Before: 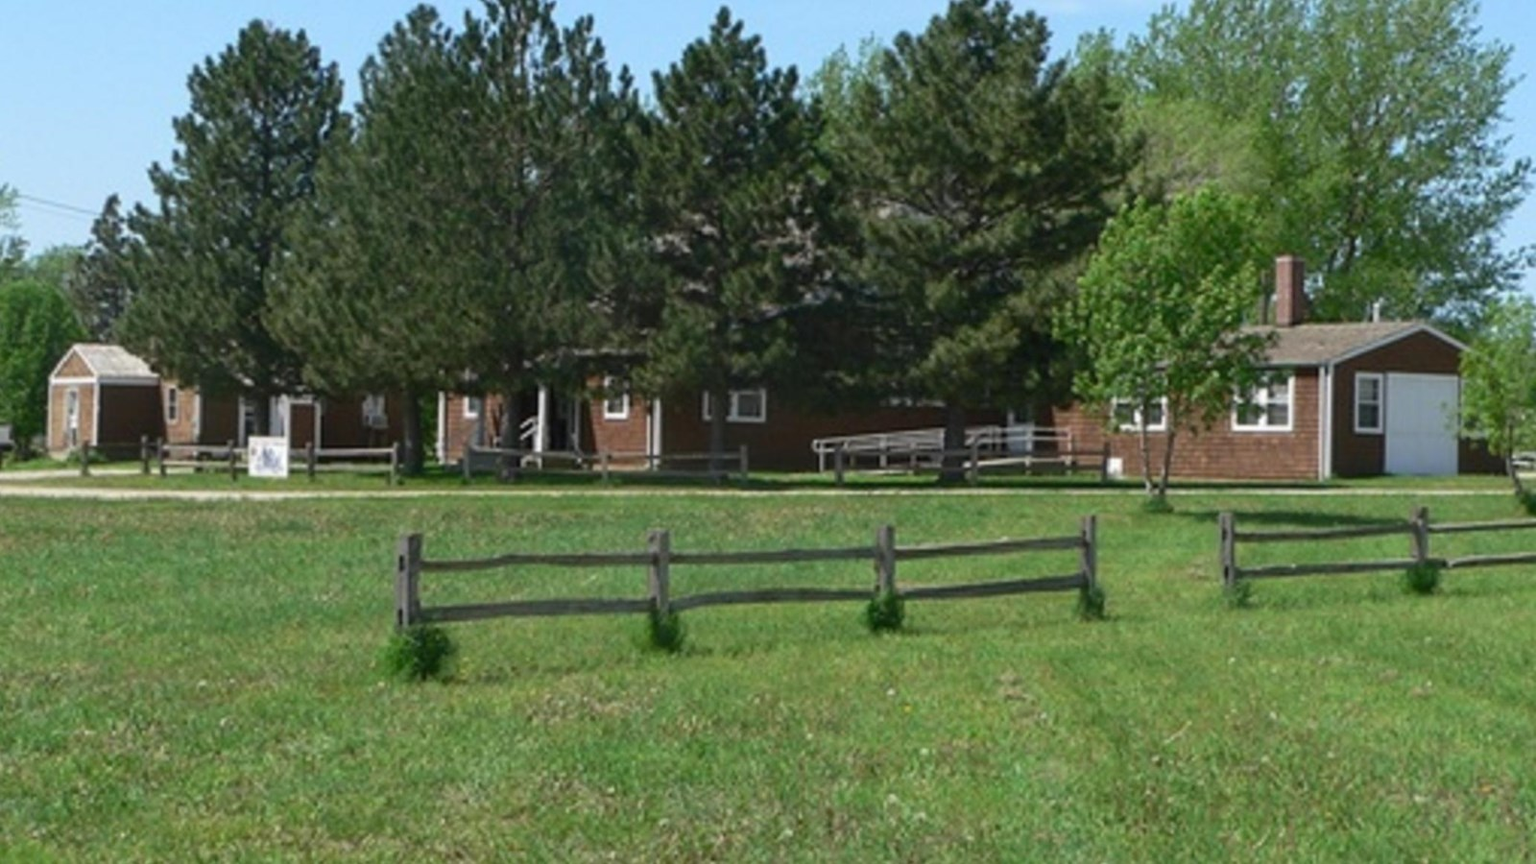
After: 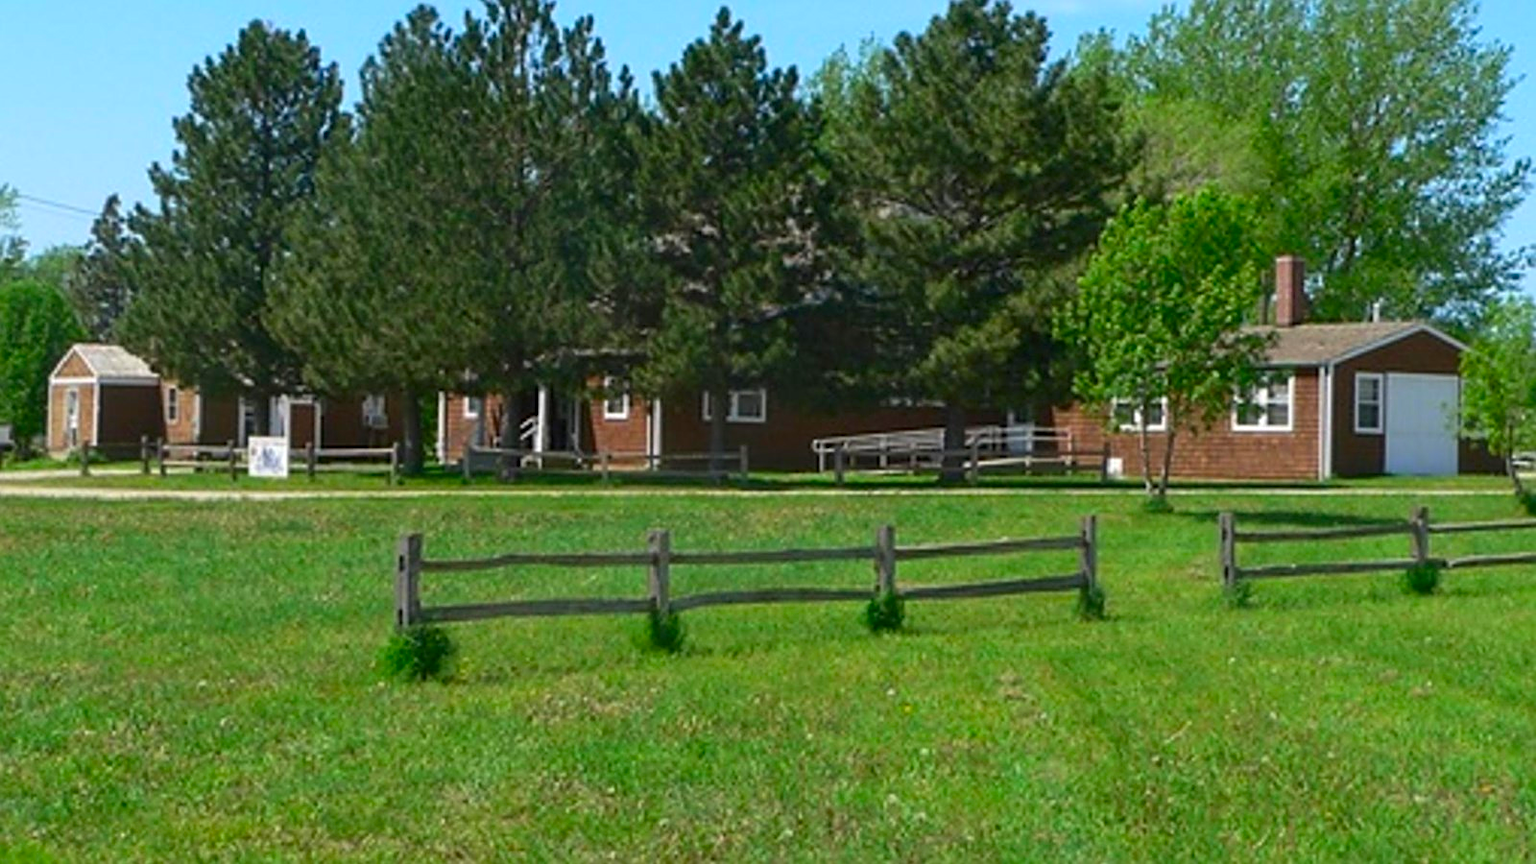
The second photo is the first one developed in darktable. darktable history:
contrast brightness saturation: saturation 0.496
sharpen: on, module defaults
